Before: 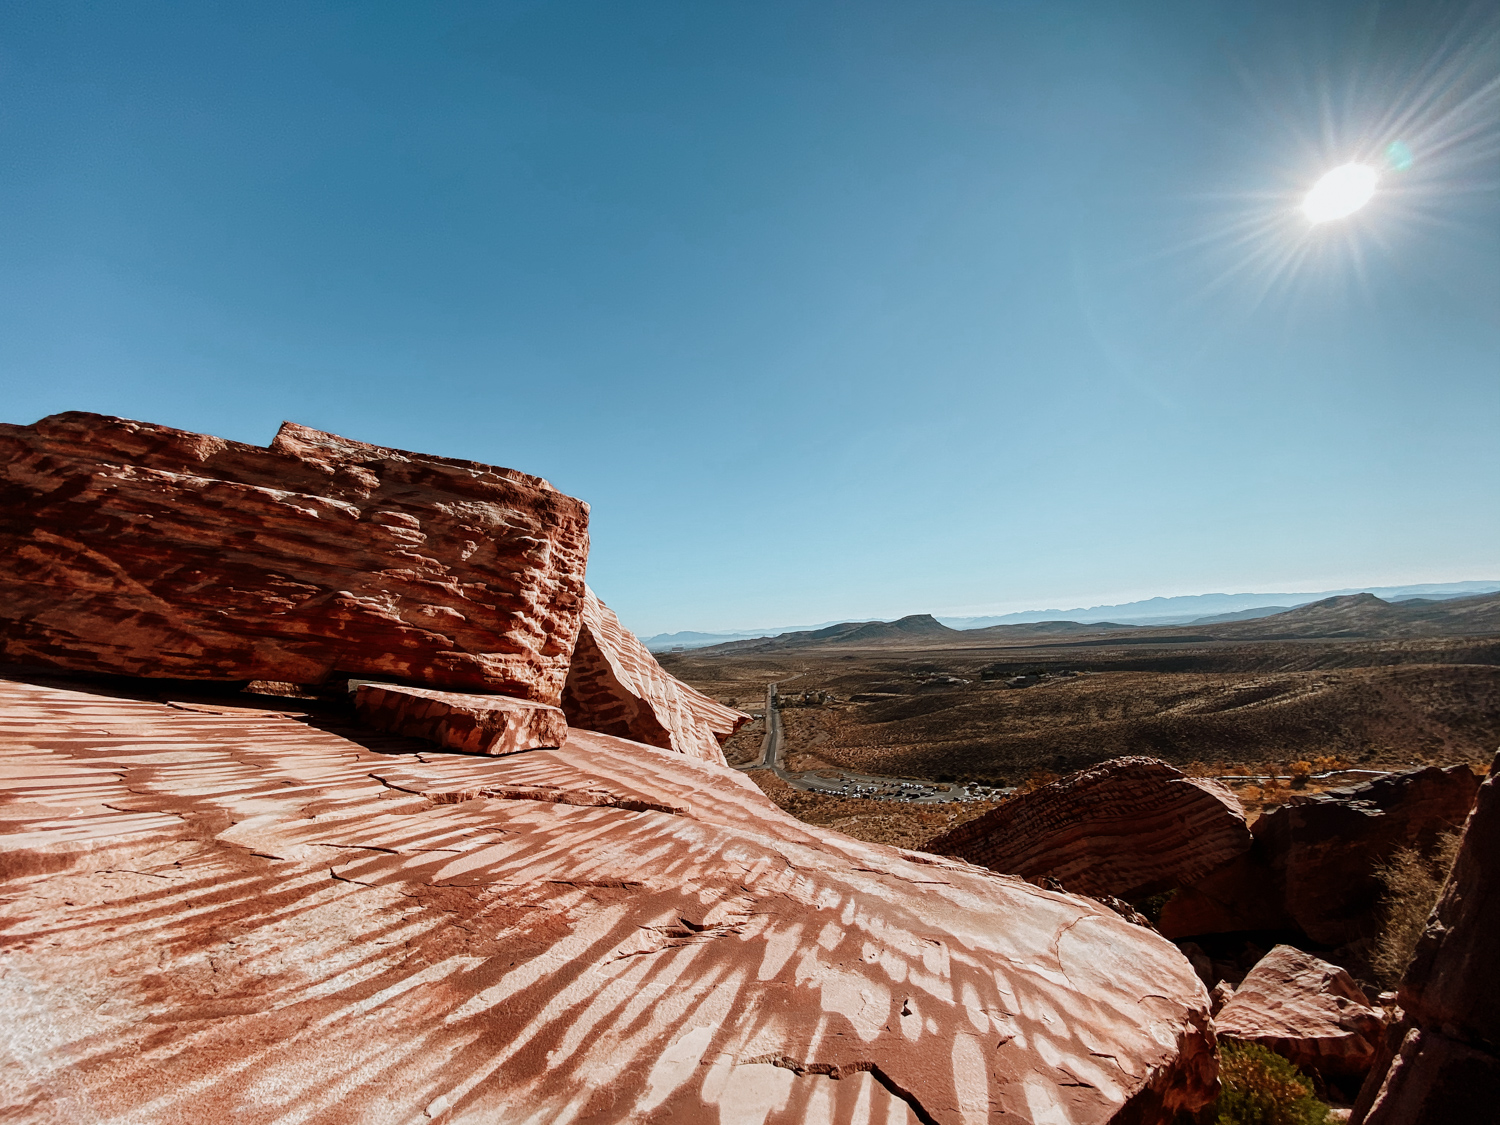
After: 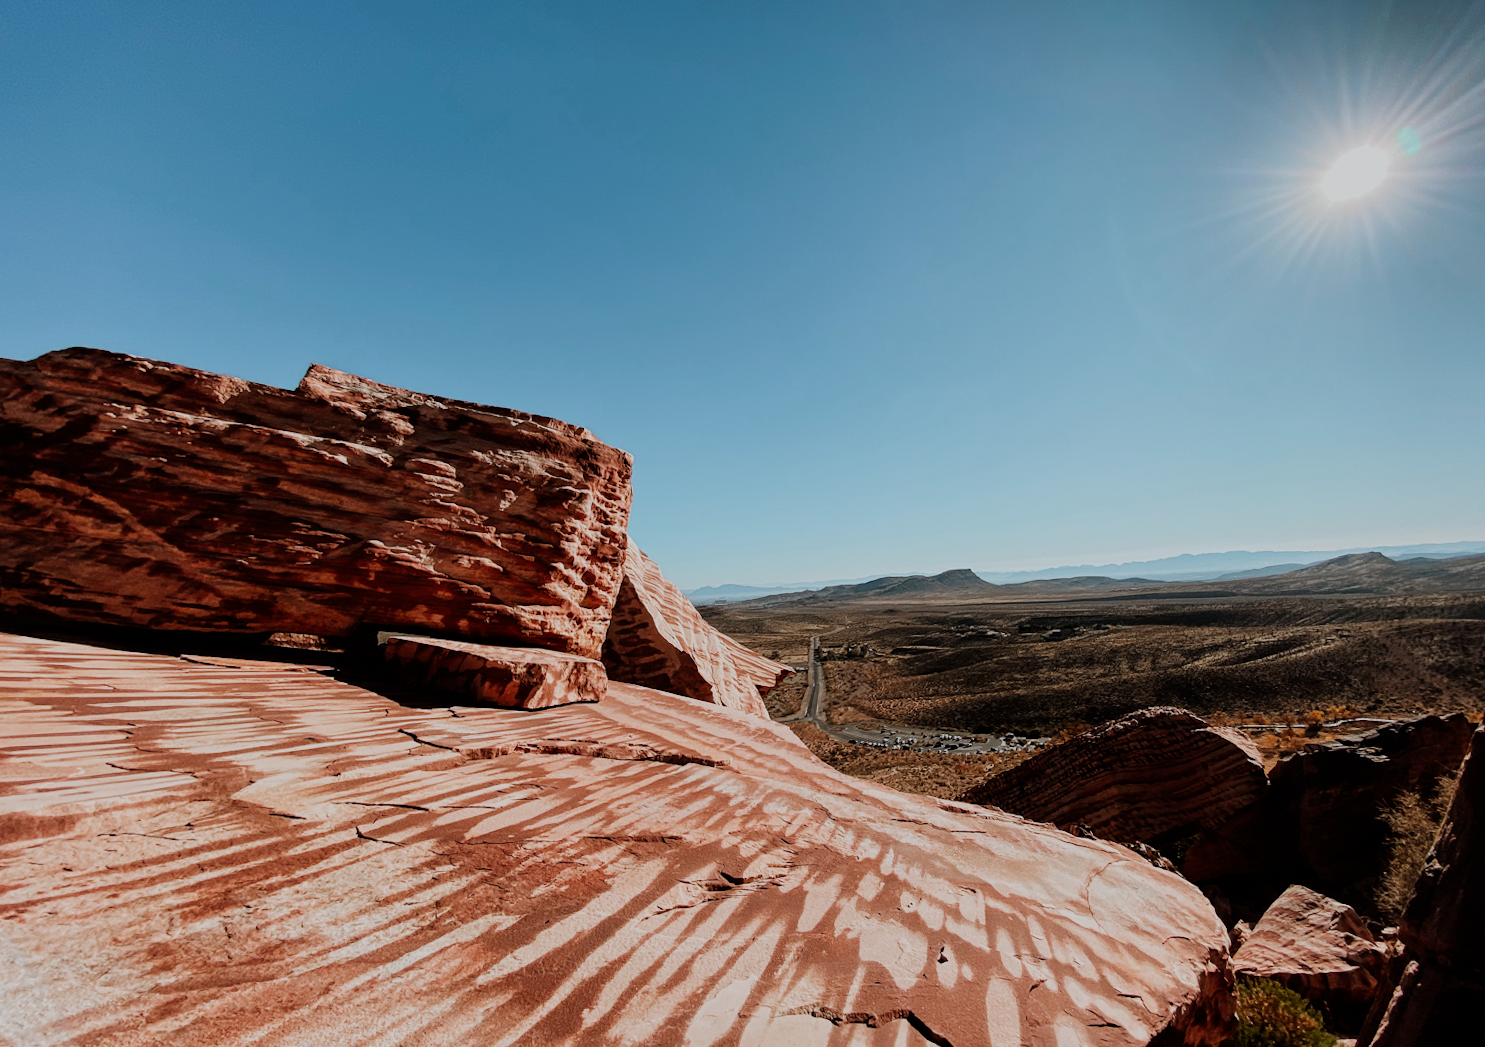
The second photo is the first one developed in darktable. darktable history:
filmic rgb: black relative exposure -8.42 EV, white relative exposure 4.68 EV, hardness 3.82, color science v6 (2022)
vibrance: vibrance 15%
rotate and perspective: rotation 0.679°, lens shift (horizontal) 0.136, crop left 0.009, crop right 0.991, crop top 0.078, crop bottom 0.95
